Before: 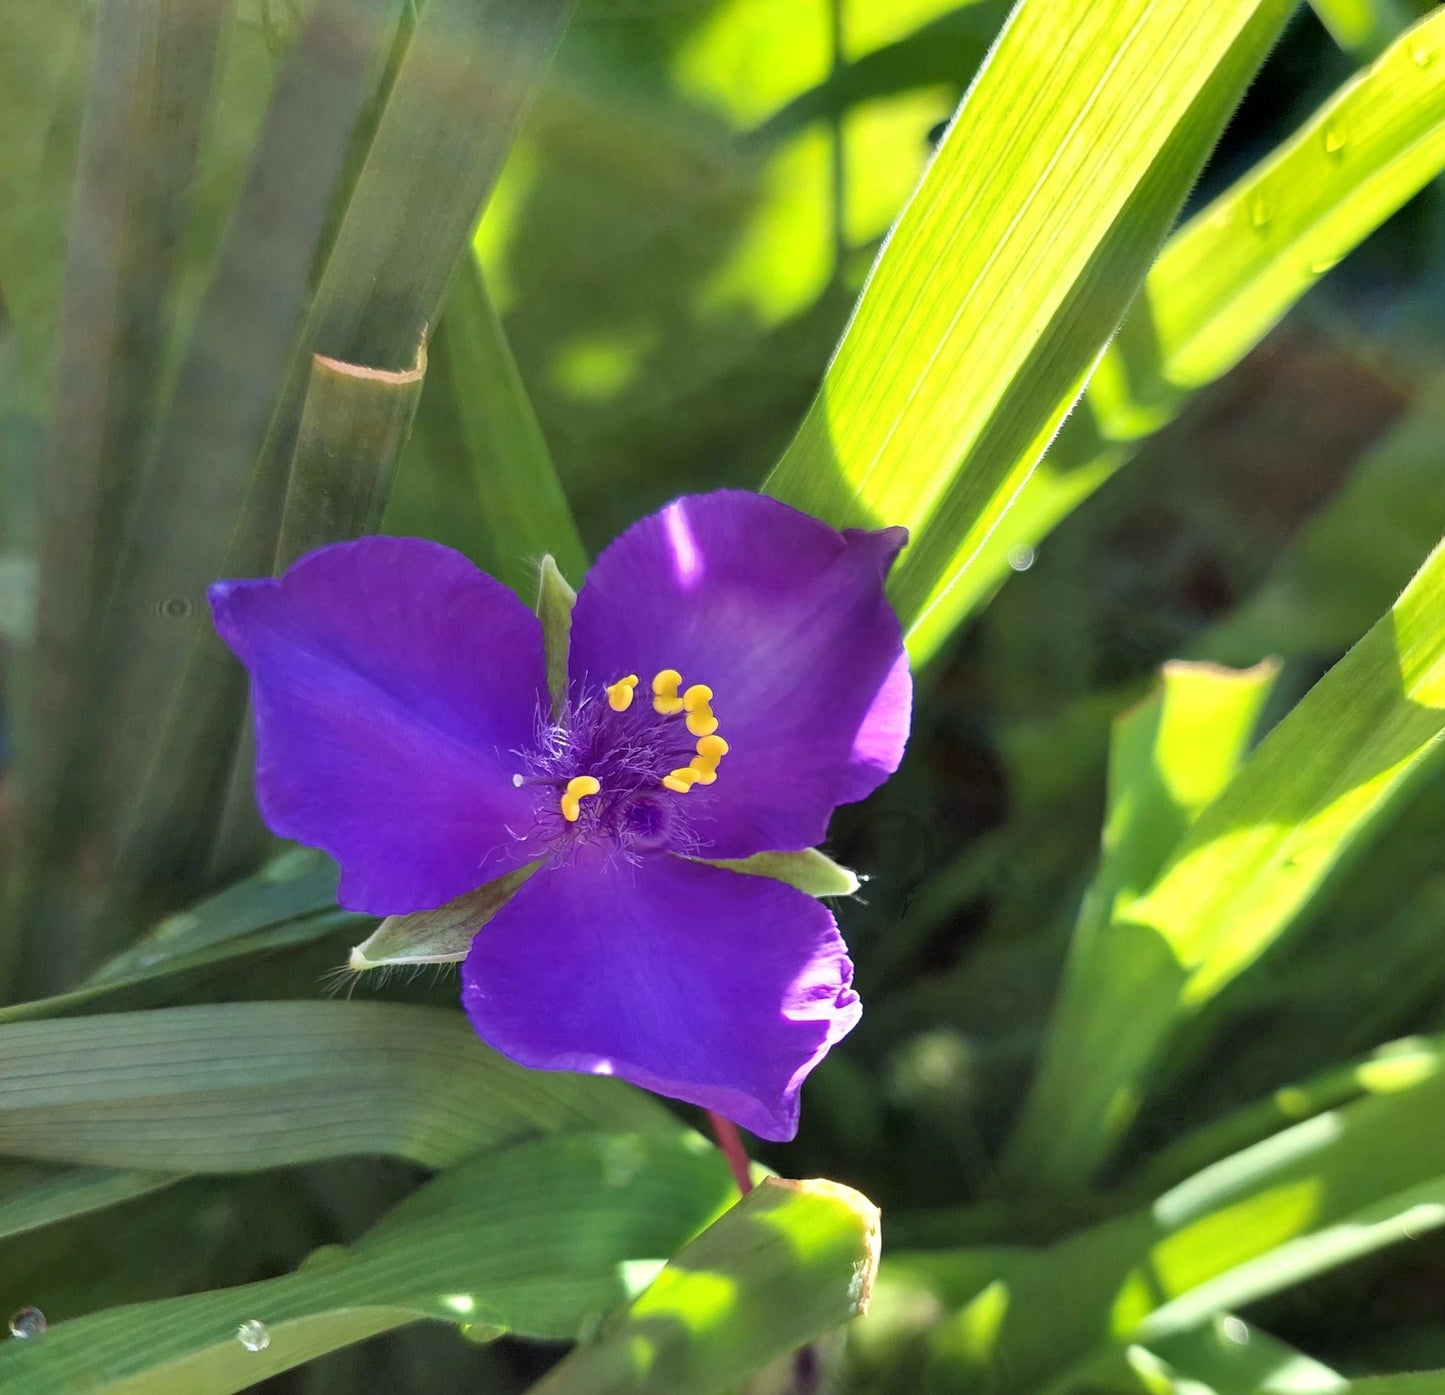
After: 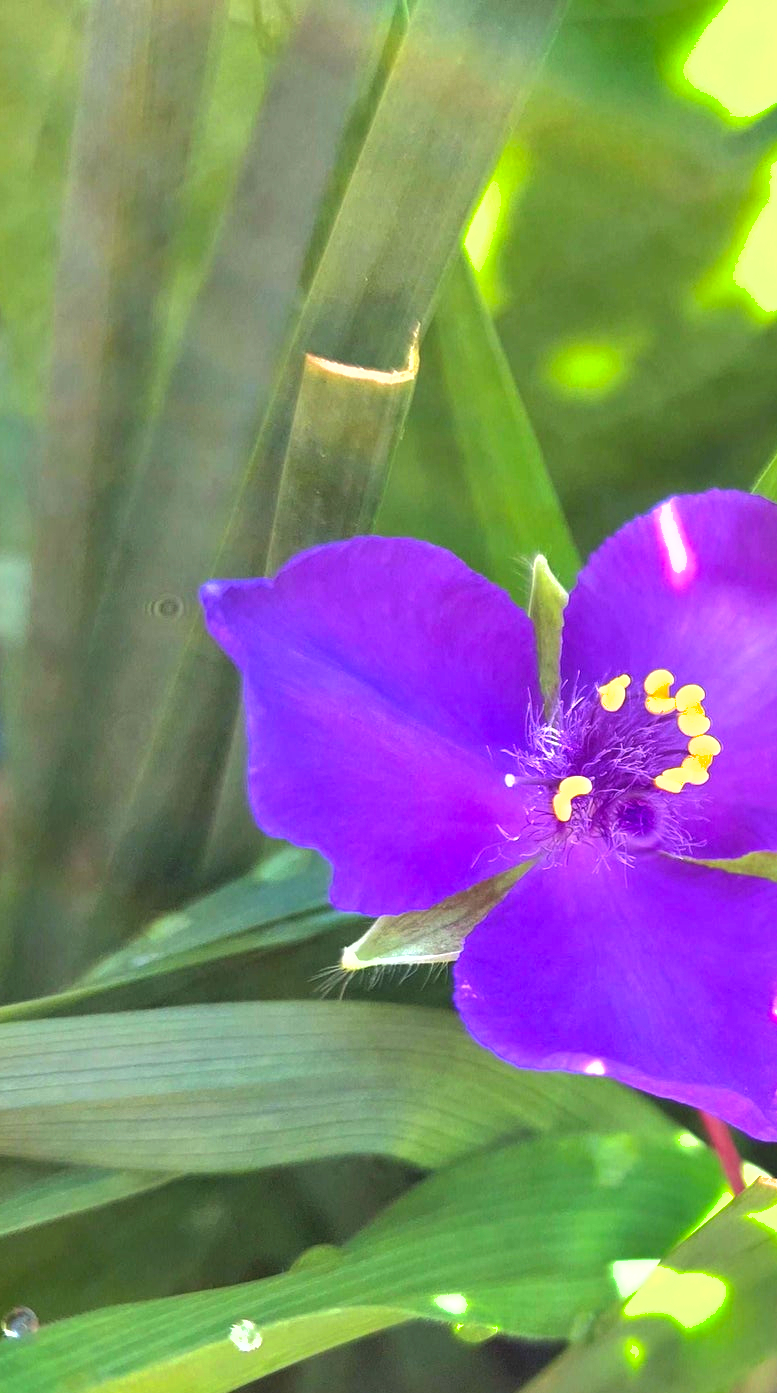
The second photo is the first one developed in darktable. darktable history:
lowpass: radius 0.1, contrast 0.85, saturation 1.1, unbound 0
shadows and highlights: on, module defaults
levels: levels [0.012, 0.367, 0.697]
crop: left 0.587%, right 45.588%, bottom 0.086%
